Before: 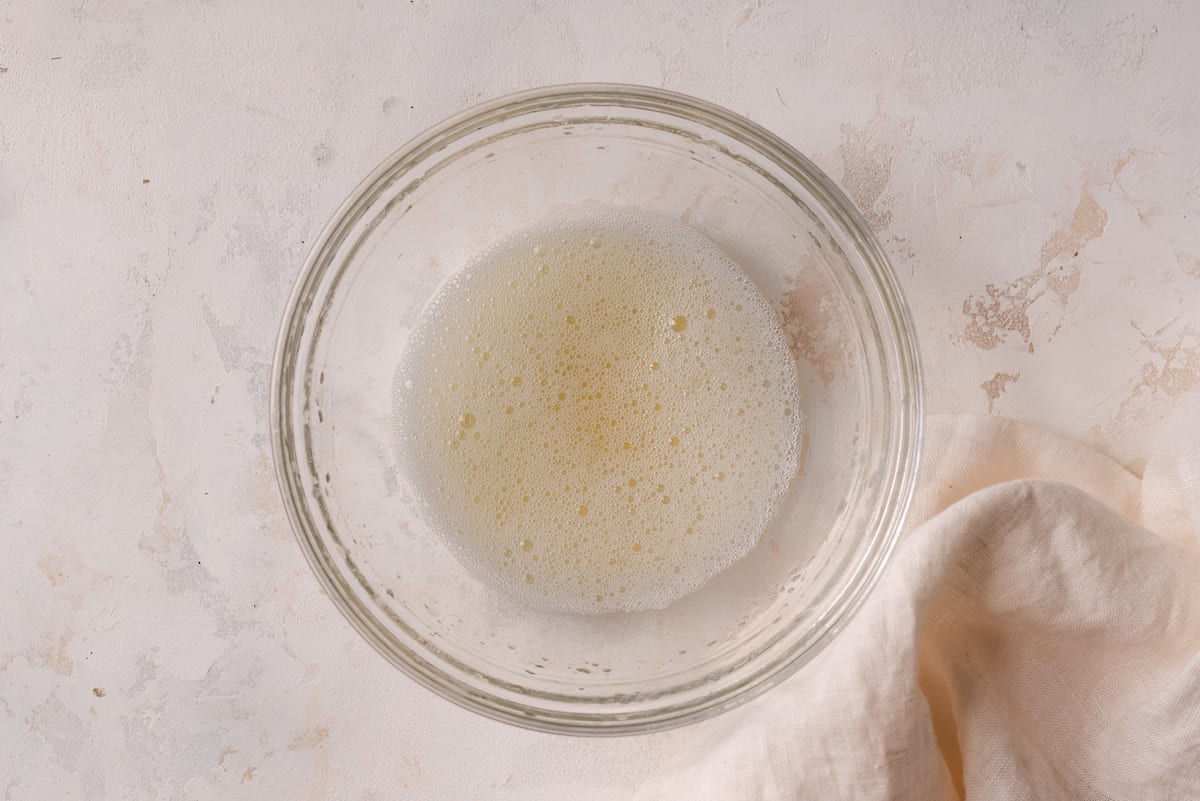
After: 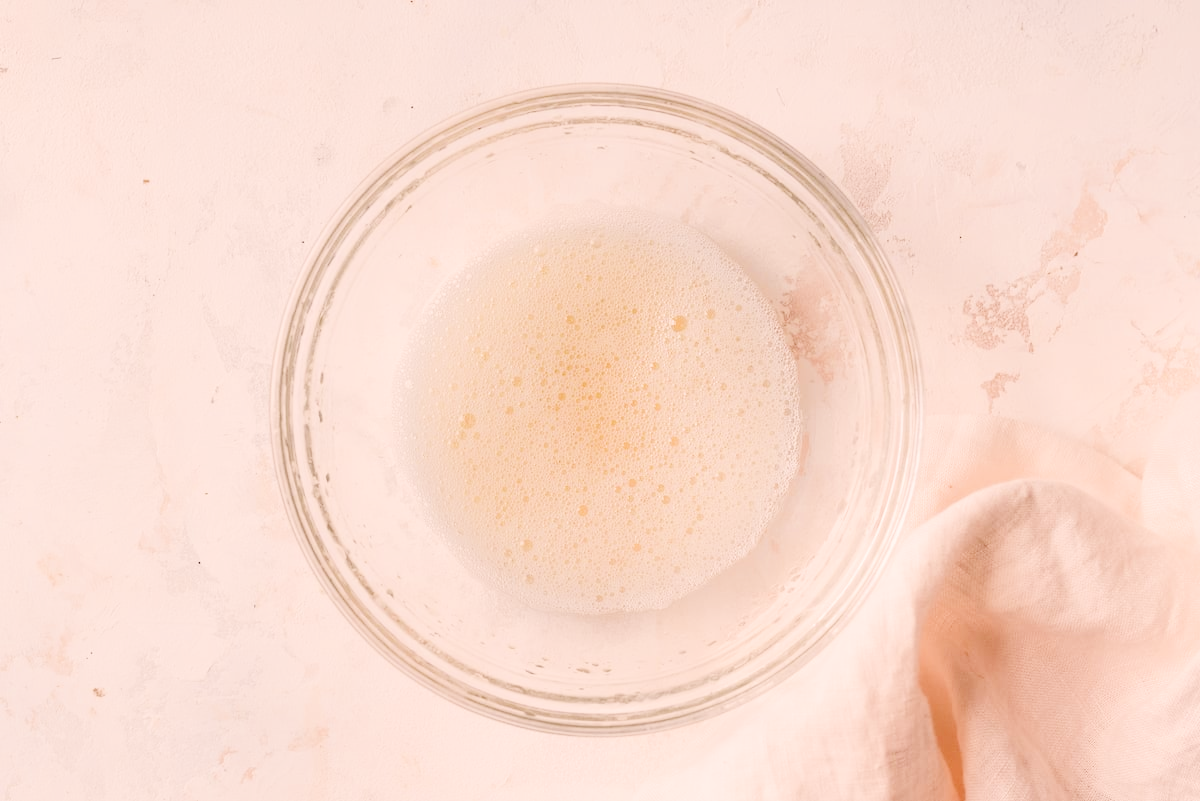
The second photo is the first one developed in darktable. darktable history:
white balance: red 1.127, blue 0.943
filmic rgb: black relative exposure -16 EV, white relative exposure 6.92 EV, hardness 4.7
color balance rgb: perceptual saturation grading › global saturation 20%, perceptual saturation grading › highlights -25%, perceptual saturation grading › shadows 25%
exposure: black level correction 0.001, exposure 1.735 EV, compensate highlight preservation false
local contrast: detail 130%
